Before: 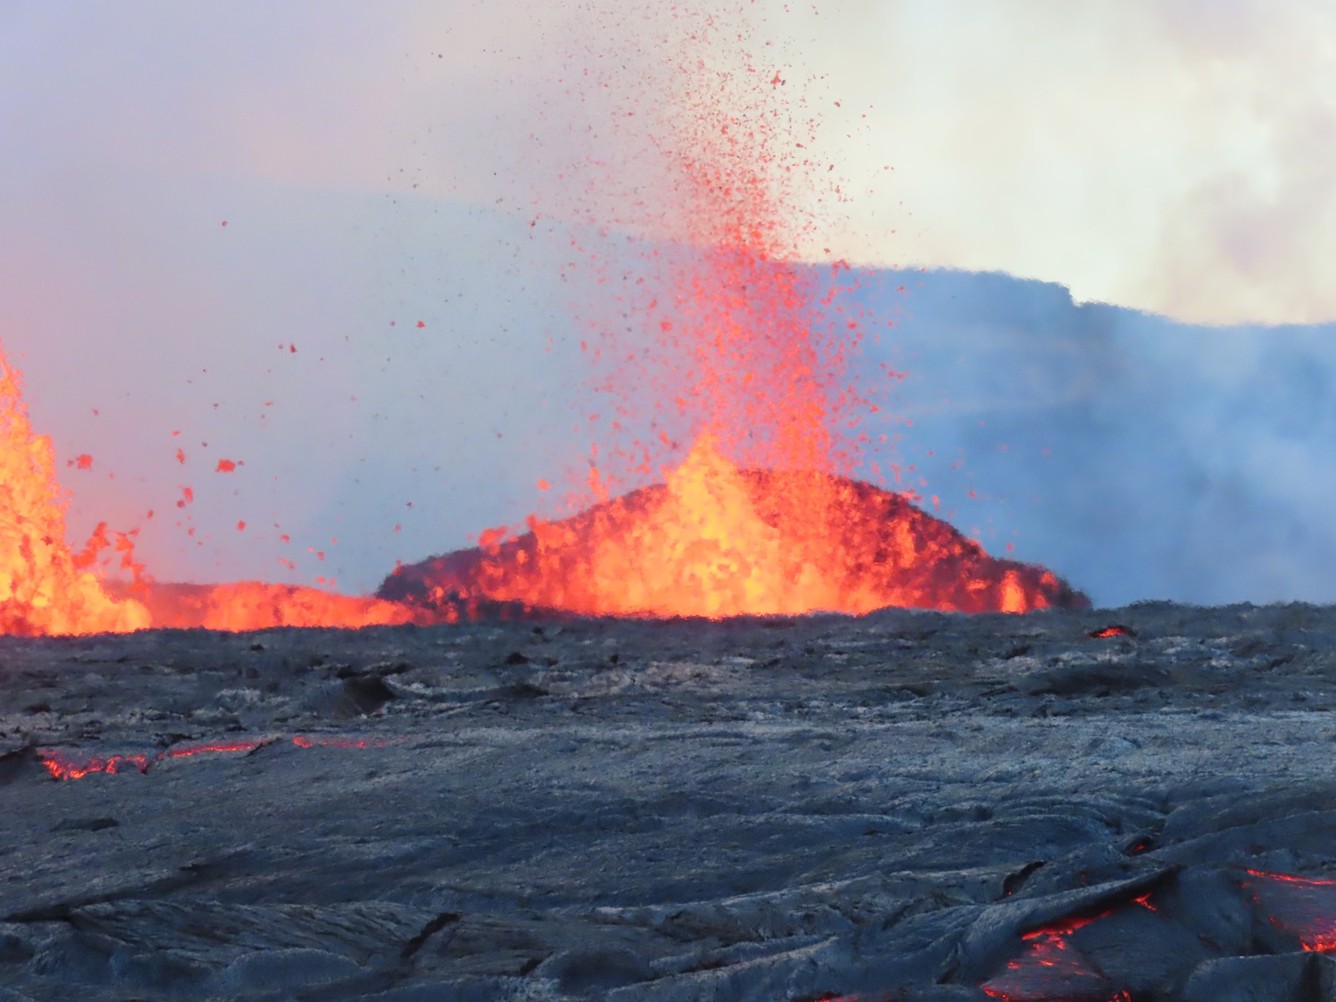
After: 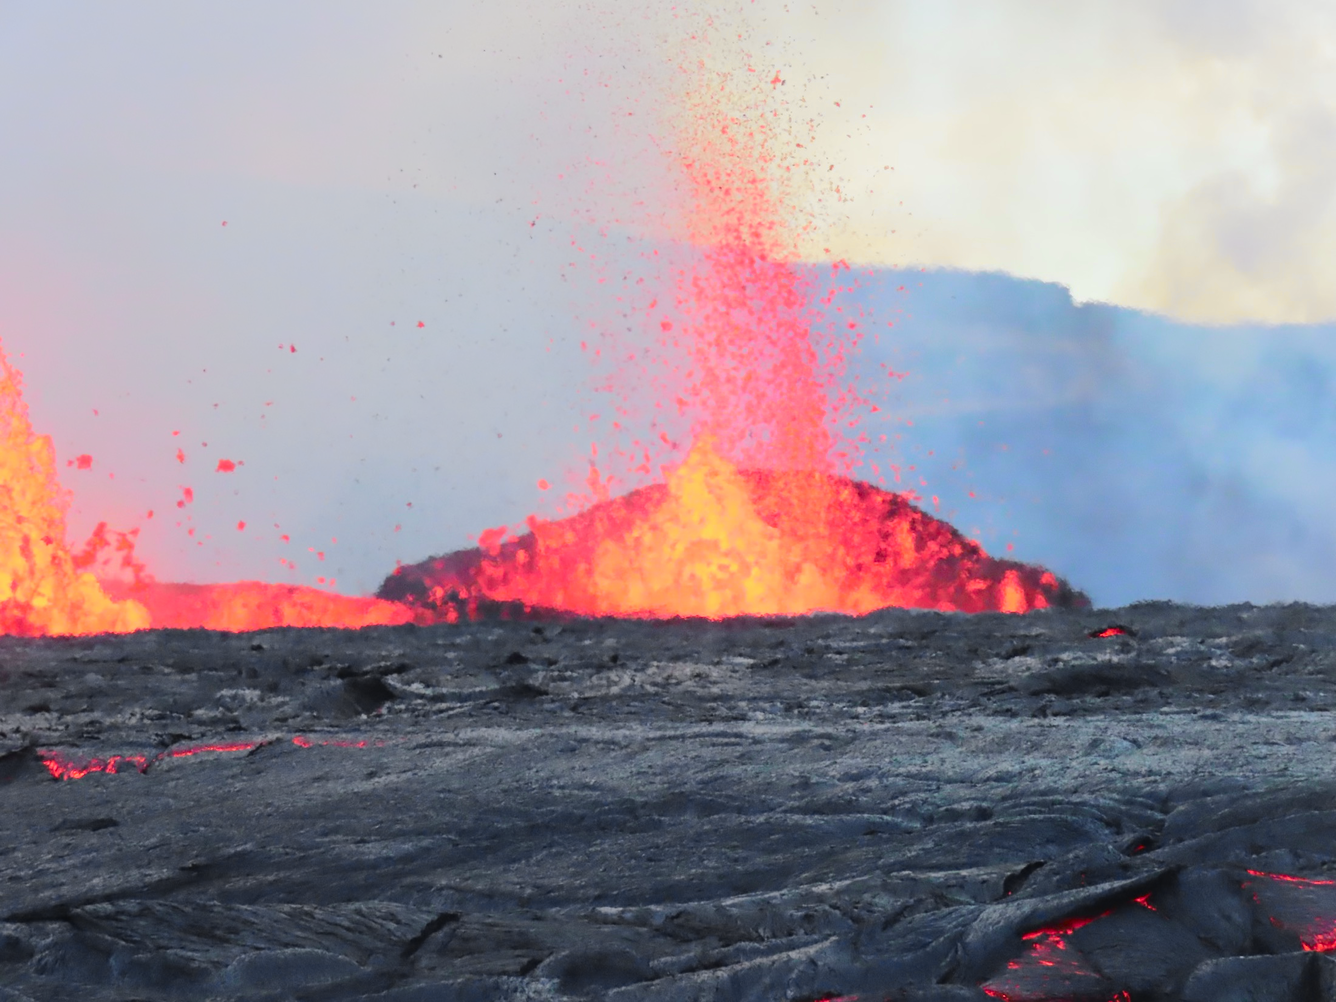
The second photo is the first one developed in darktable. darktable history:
tone curve: curves: ch0 [(0, 0.023) (0.037, 0.04) (0.131, 0.128) (0.304, 0.331) (0.504, 0.584) (0.616, 0.687) (0.704, 0.764) (0.808, 0.823) (1, 1)]; ch1 [(0, 0) (0.301, 0.3) (0.477, 0.472) (0.493, 0.497) (0.508, 0.501) (0.544, 0.541) (0.563, 0.565) (0.626, 0.66) (0.721, 0.776) (1, 1)]; ch2 [(0, 0) (0.249, 0.216) (0.349, 0.343) (0.424, 0.442) (0.476, 0.483) (0.502, 0.5) (0.517, 0.519) (0.532, 0.553) (0.569, 0.587) (0.634, 0.628) (0.706, 0.729) (0.828, 0.742) (1, 0.9)], color space Lab, independent channels, preserve colors none
